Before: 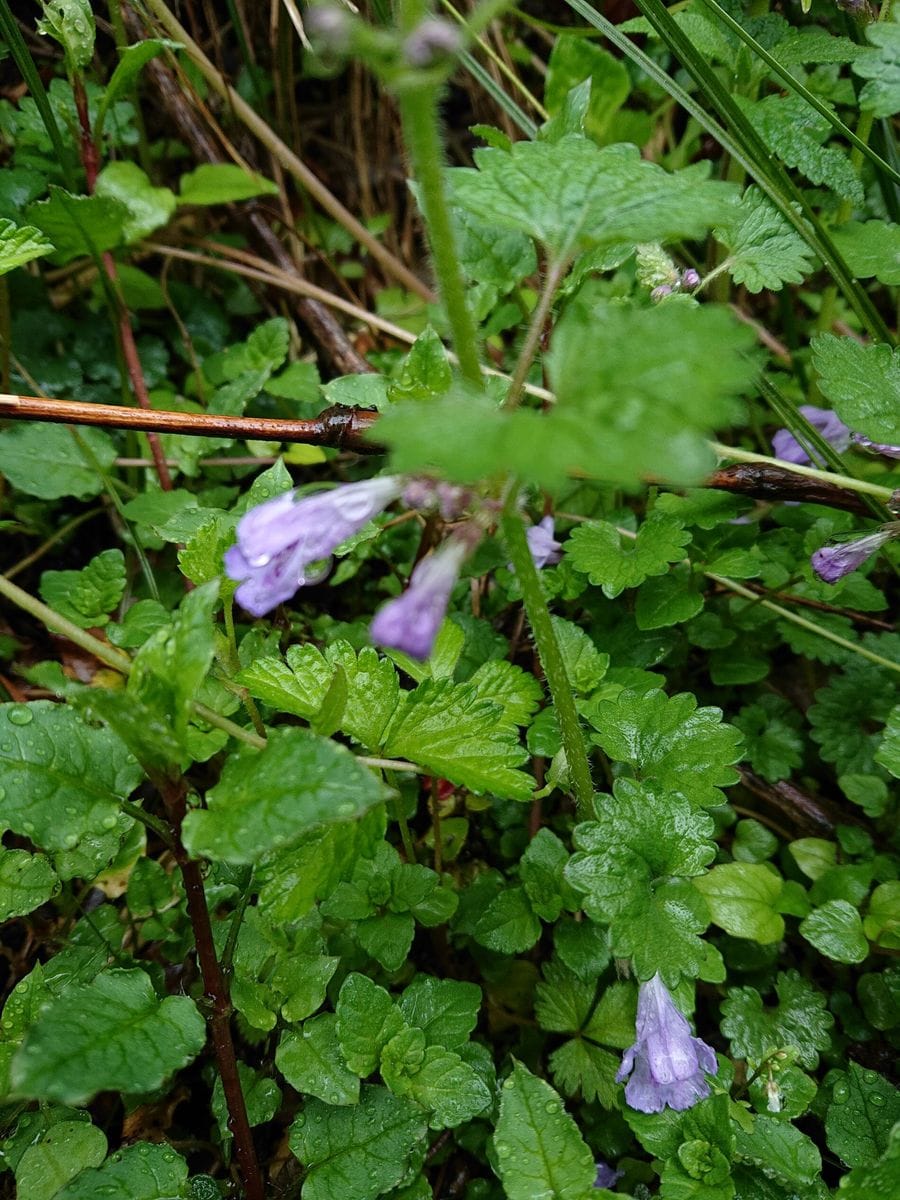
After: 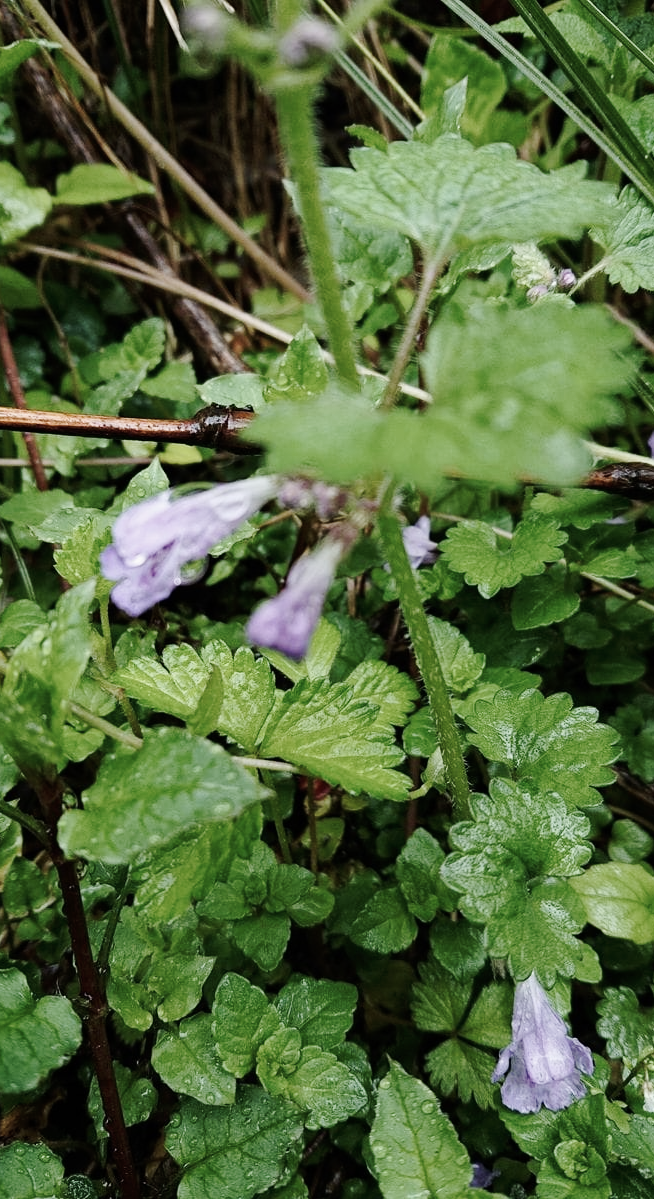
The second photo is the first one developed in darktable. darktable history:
contrast brightness saturation: contrast 0.099, saturation -0.356
crop: left 13.873%, top 0%, right 13.413%
tone curve: curves: ch0 [(0, 0) (0.071, 0.047) (0.266, 0.26) (0.483, 0.554) (0.753, 0.811) (1, 0.983)]; ch1 [(0, 0) (0.346, 0.307) (0.408, 0.369) (0.463, 0.443) (0.482, 0.493) (0.502, 0.5) (0.517, 0.502) (0.55, 0.548) (0.597, 0.624) (0.651, 0.698) (1, 1)]; ch2 [(0, 0) (0.346, 0.34) (0.434, 0.46) (0.485, 0.494) (0.5, 0.494) (0.517, 0.506) (0.535, 0.529) (0.583, 0.611) (0.625, 0.666) (1, 1)], preserve colors none
